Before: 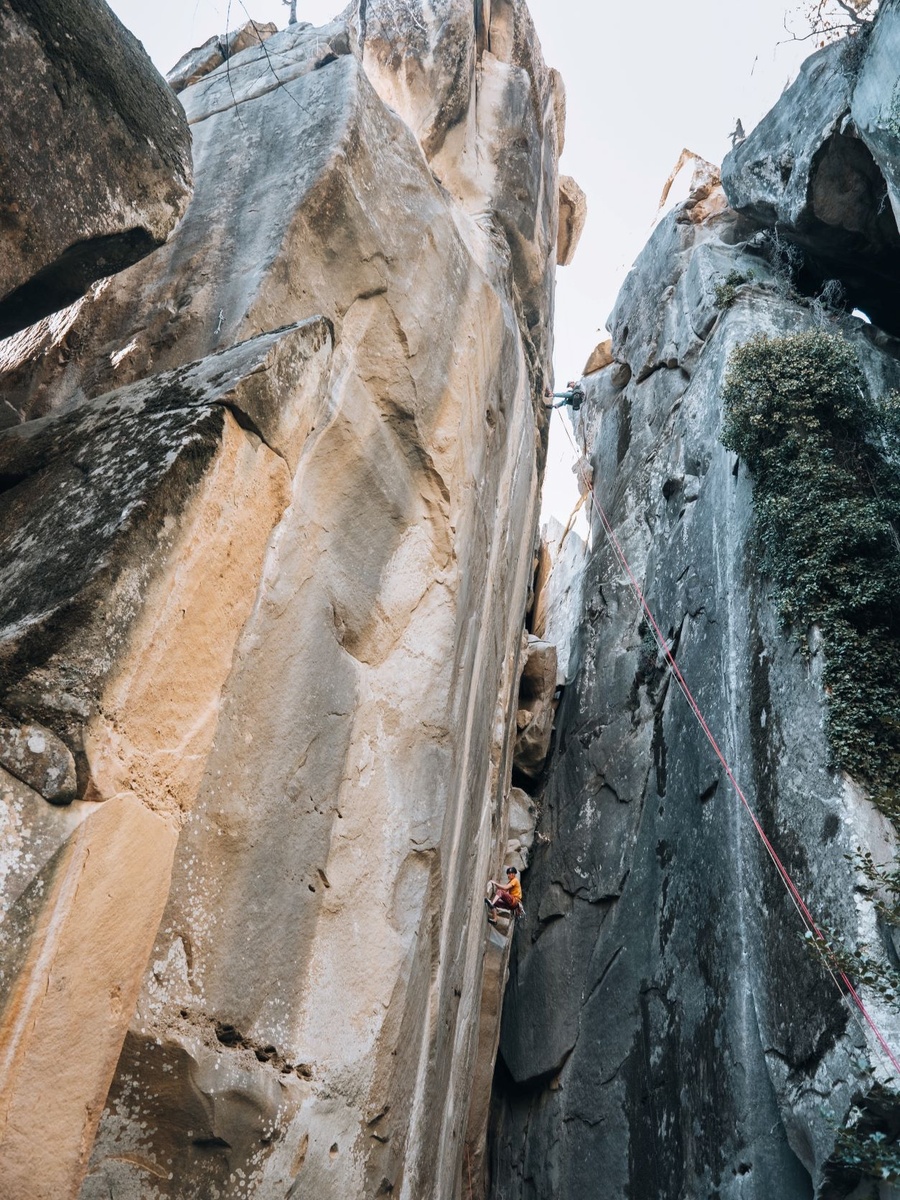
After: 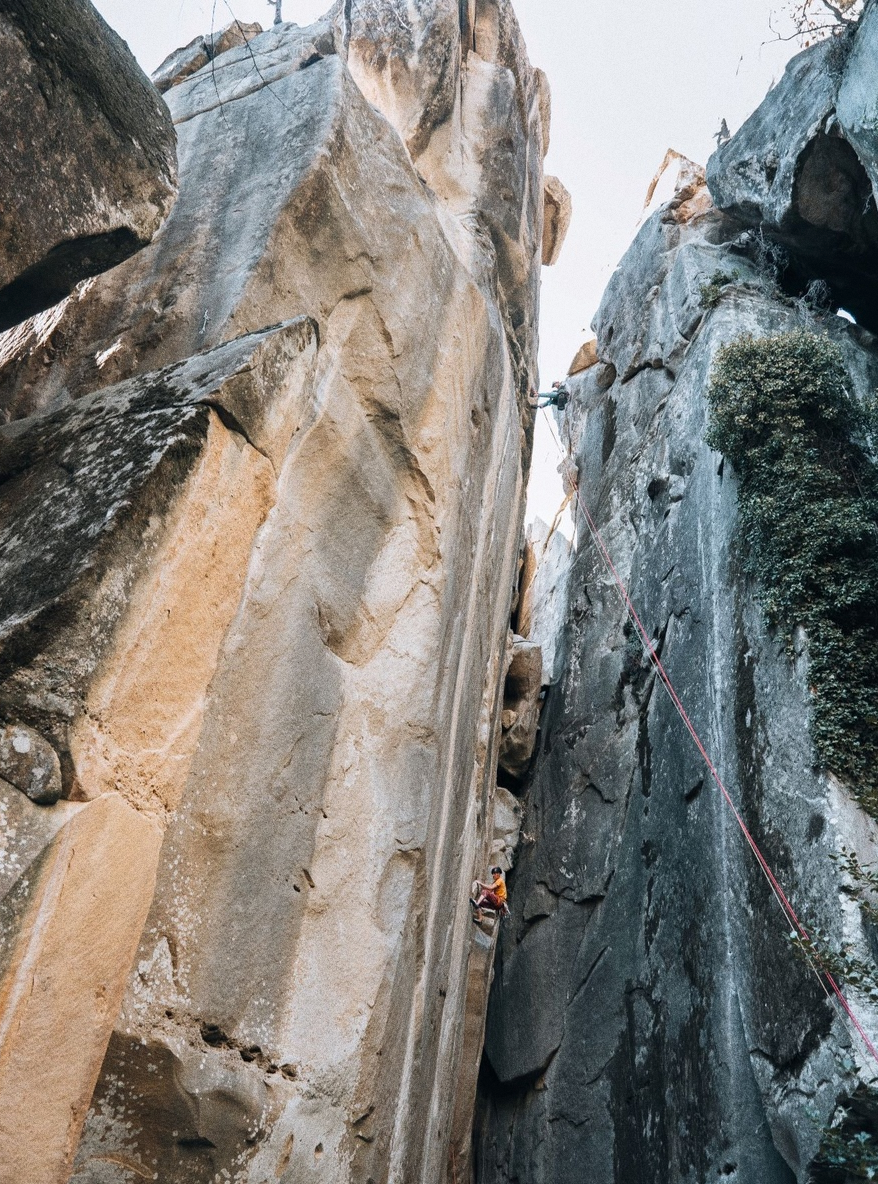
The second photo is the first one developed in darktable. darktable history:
crop and rotate: left 1.774%, right 0.633%, bottom 1.28%
grain: coarseness 9.61 ISO, strength 35.62%
